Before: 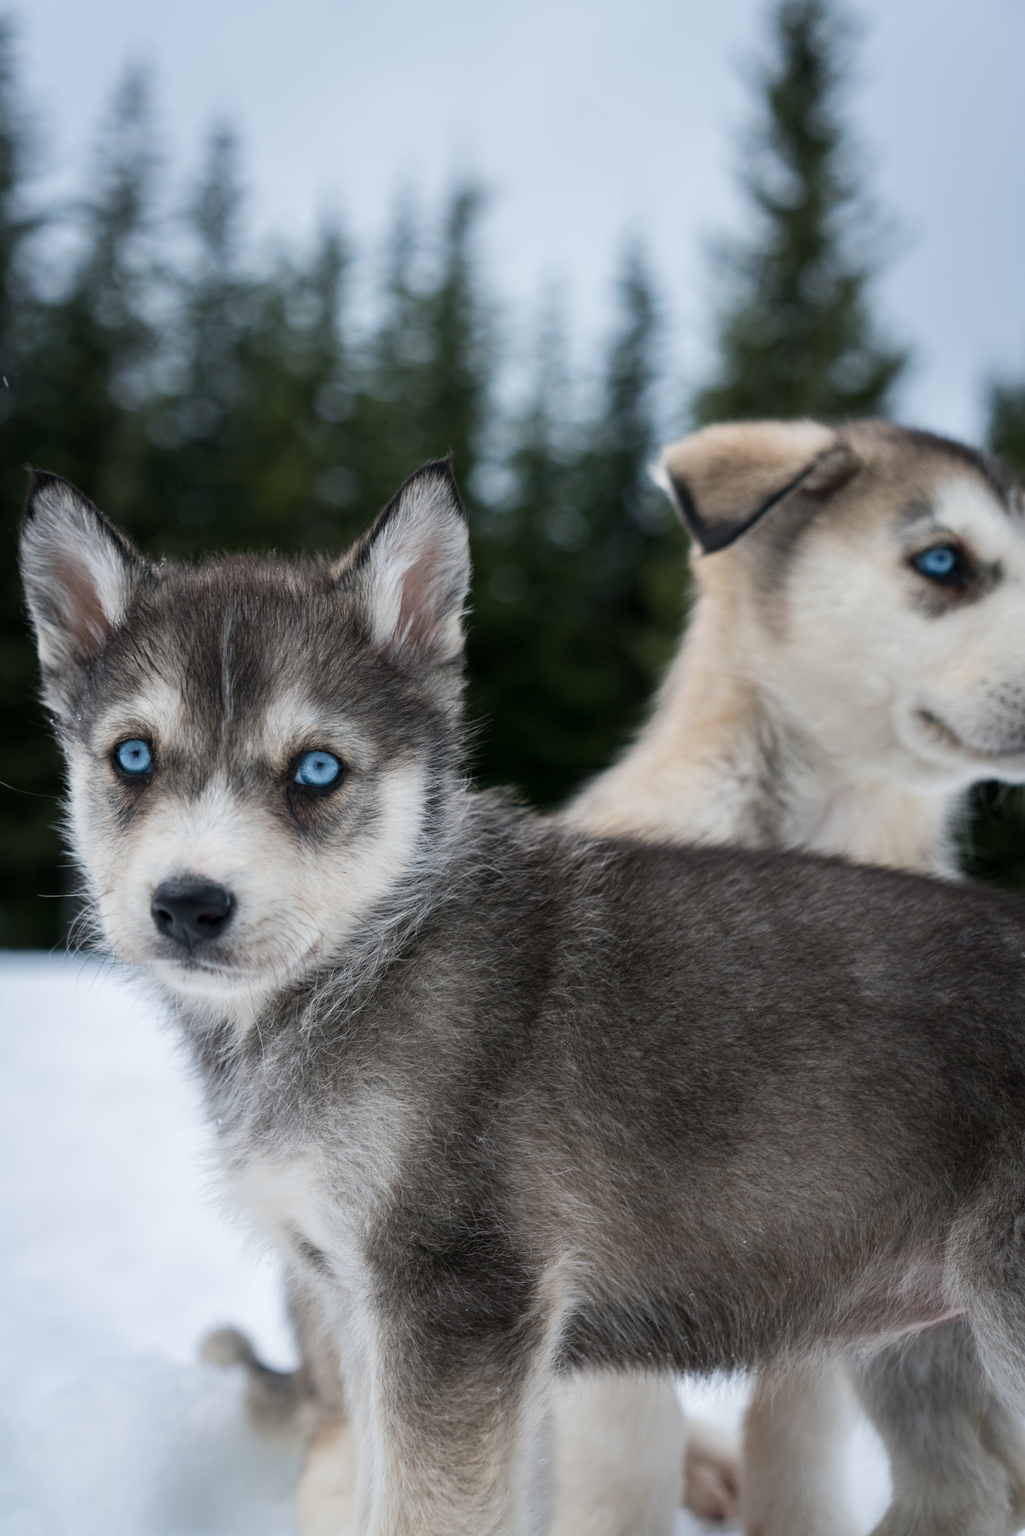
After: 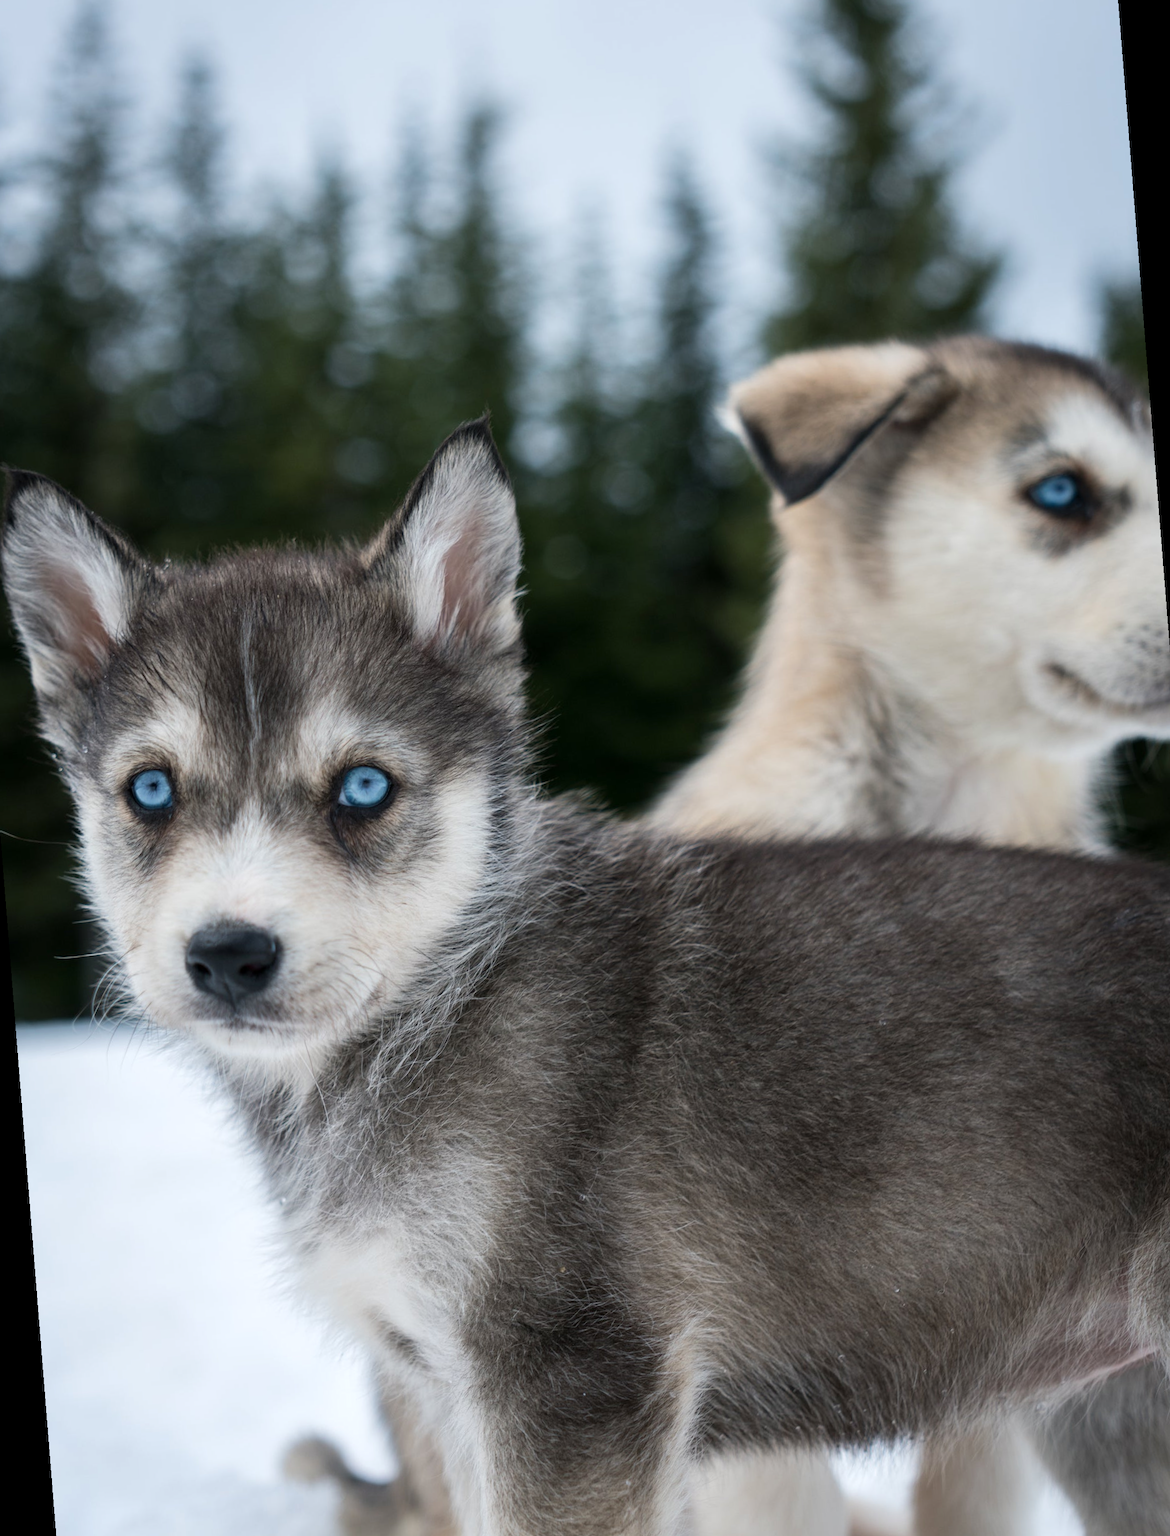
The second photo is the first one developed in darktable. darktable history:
rotate and perspective: rotation -4.57°, crop left 0.054, crop right 0.944, crop top 0.087, crop bottom 0.914
exposure: exposure 0.127 EV, compensate highlight preservation false
